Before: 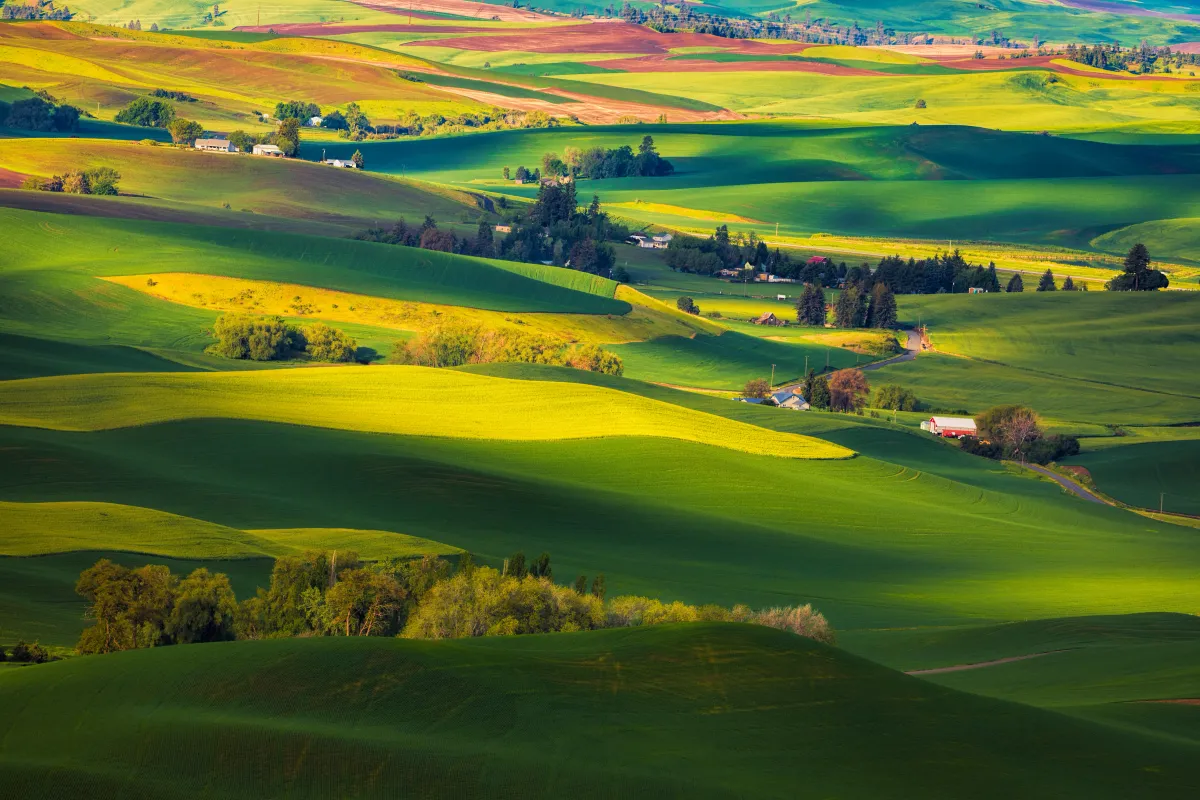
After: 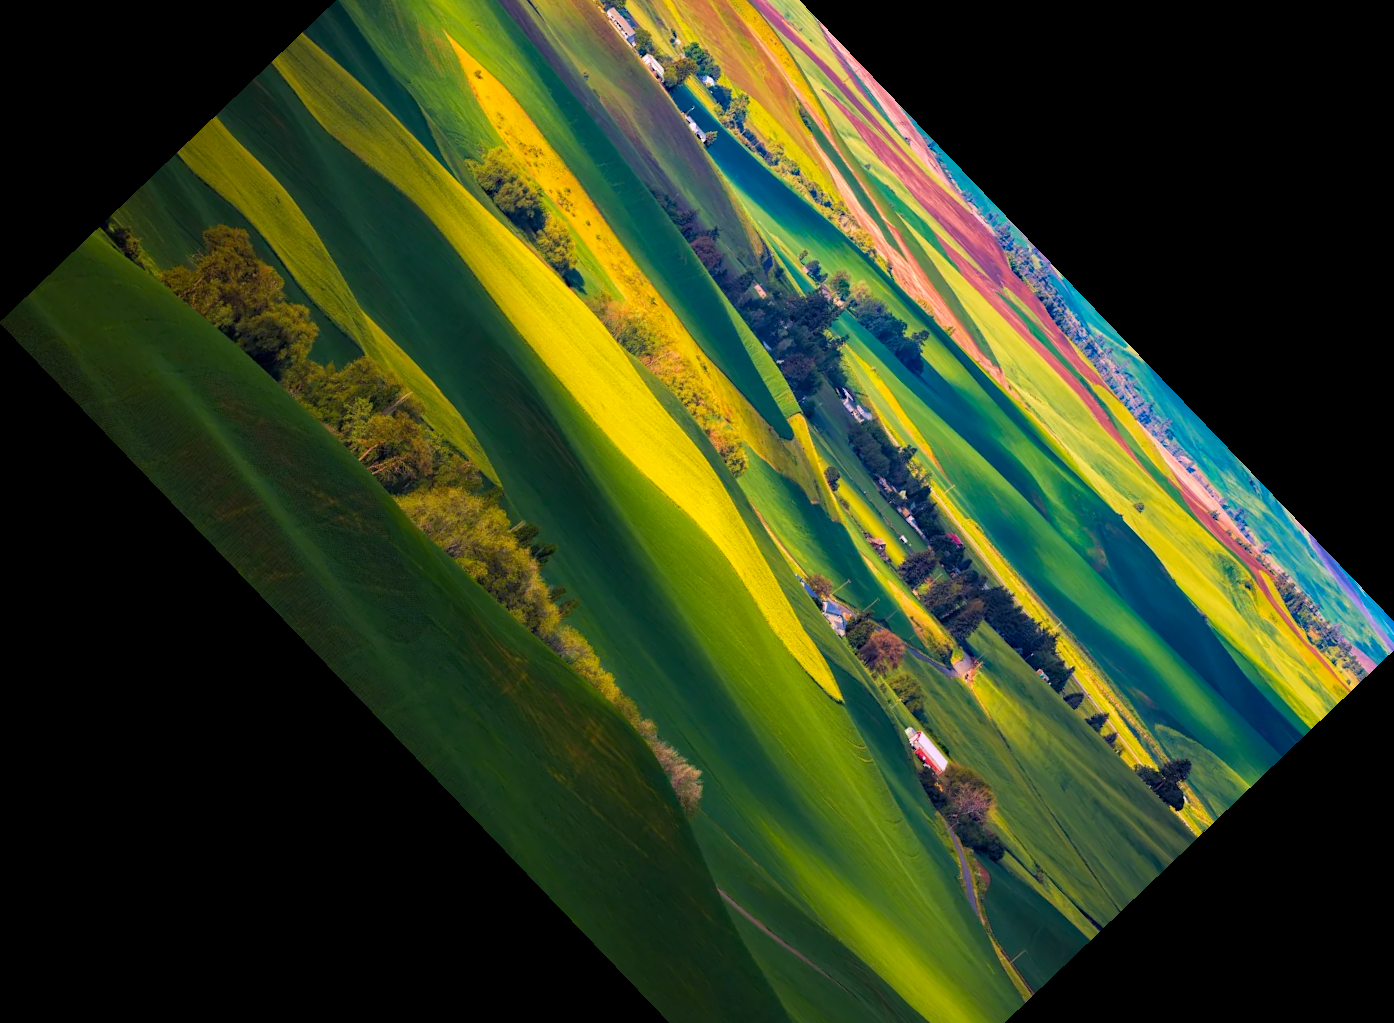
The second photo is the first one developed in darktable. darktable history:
haze removal: strength 0.29, distance 0.25, compatibility mode true, adaptive false
crop and rotate: angle -46.26°, top 16.234%, right 0.912%, bottom 11.704%
white balance: red 1.042, blue 1.17
